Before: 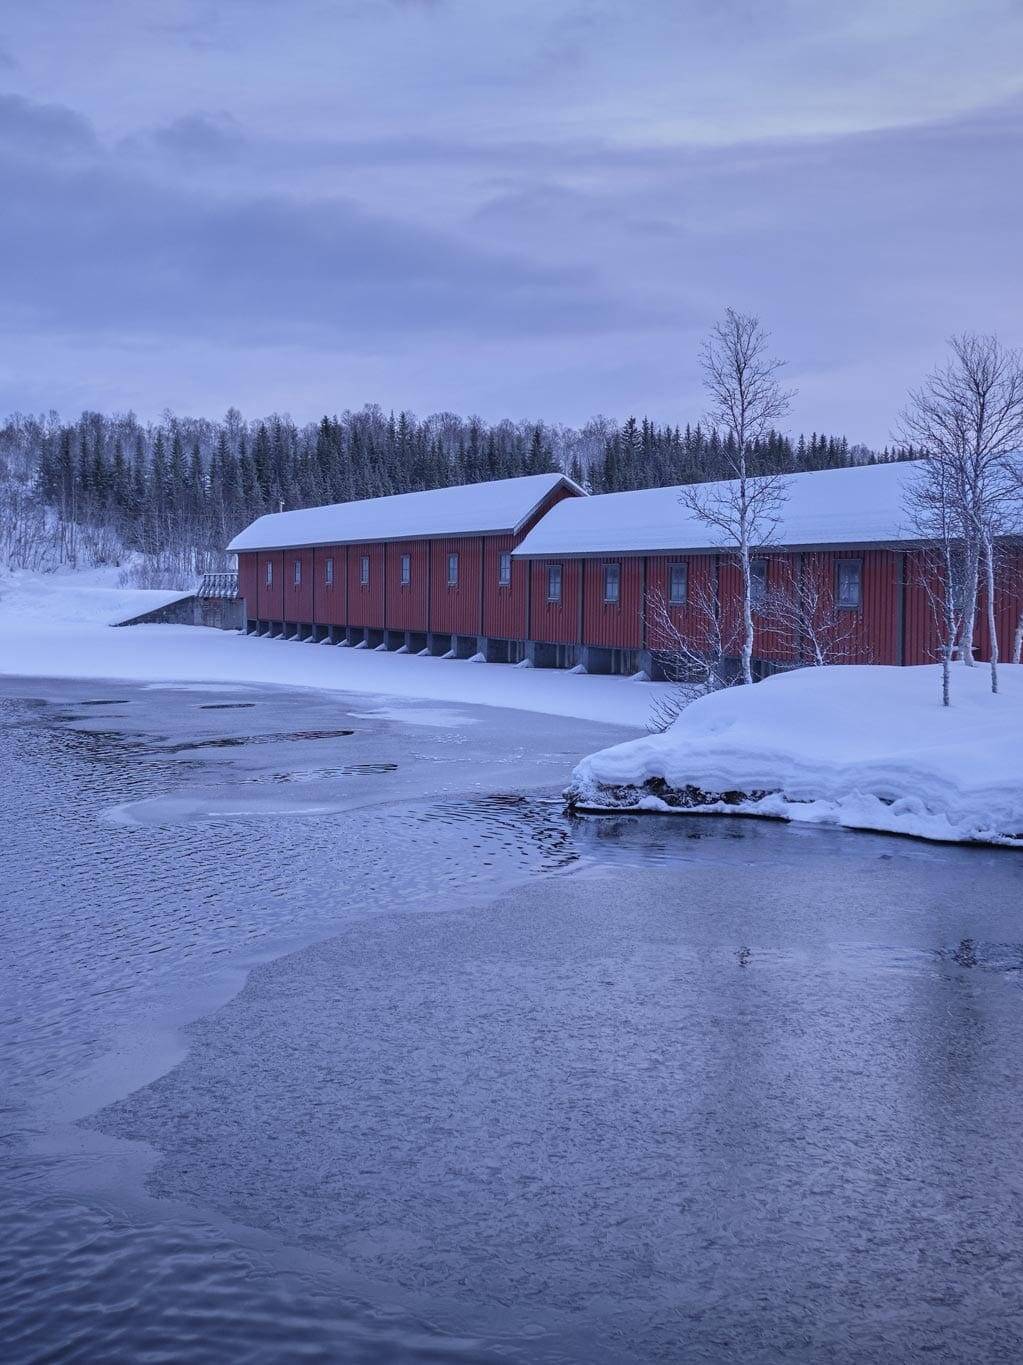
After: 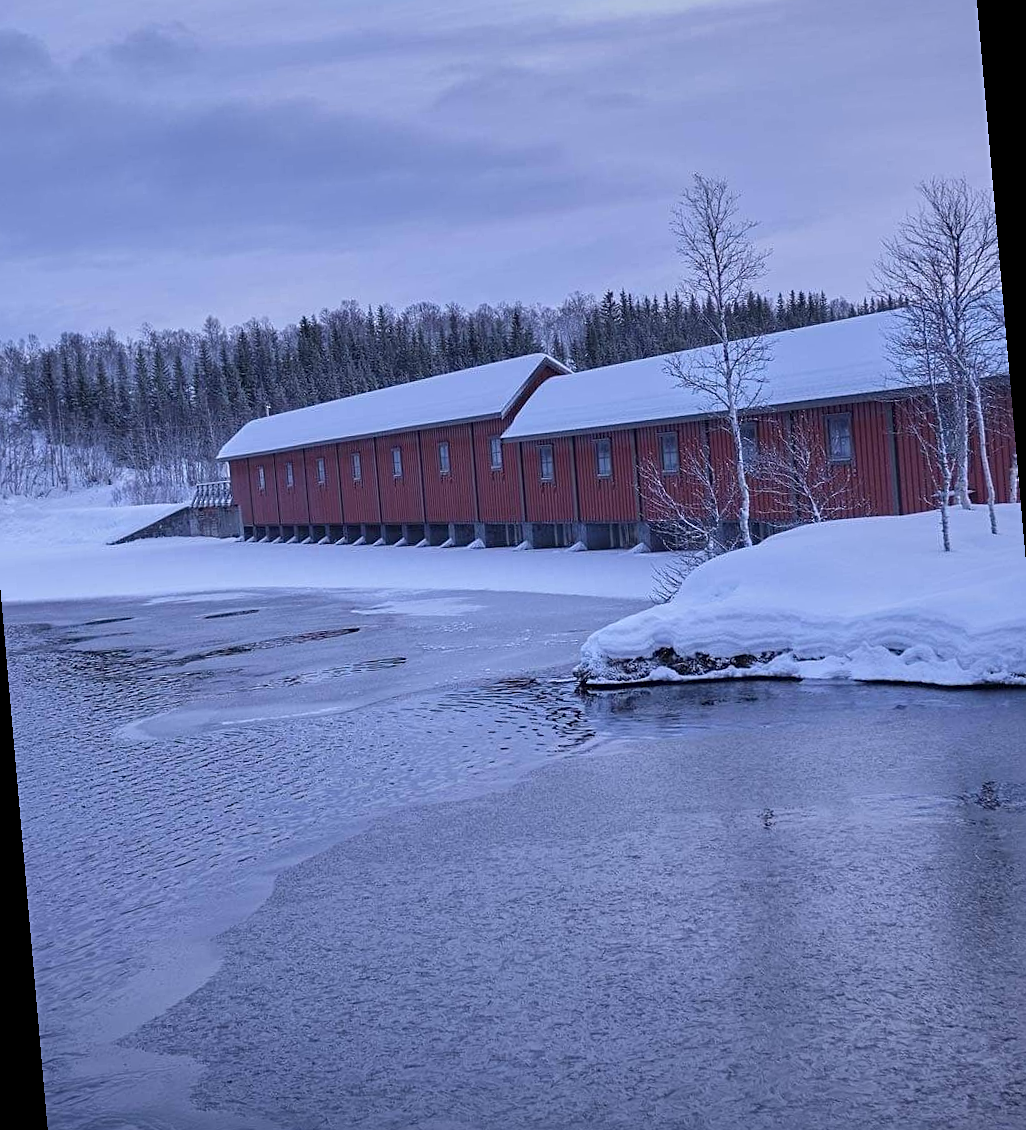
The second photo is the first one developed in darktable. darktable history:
sharpen: radius 2.167, amount 0.381, threshold 0
rotate and perspective: rotation -5°, crop left 0.05, crop right 0.952, crop top 0.11, crop bottom 0.89
